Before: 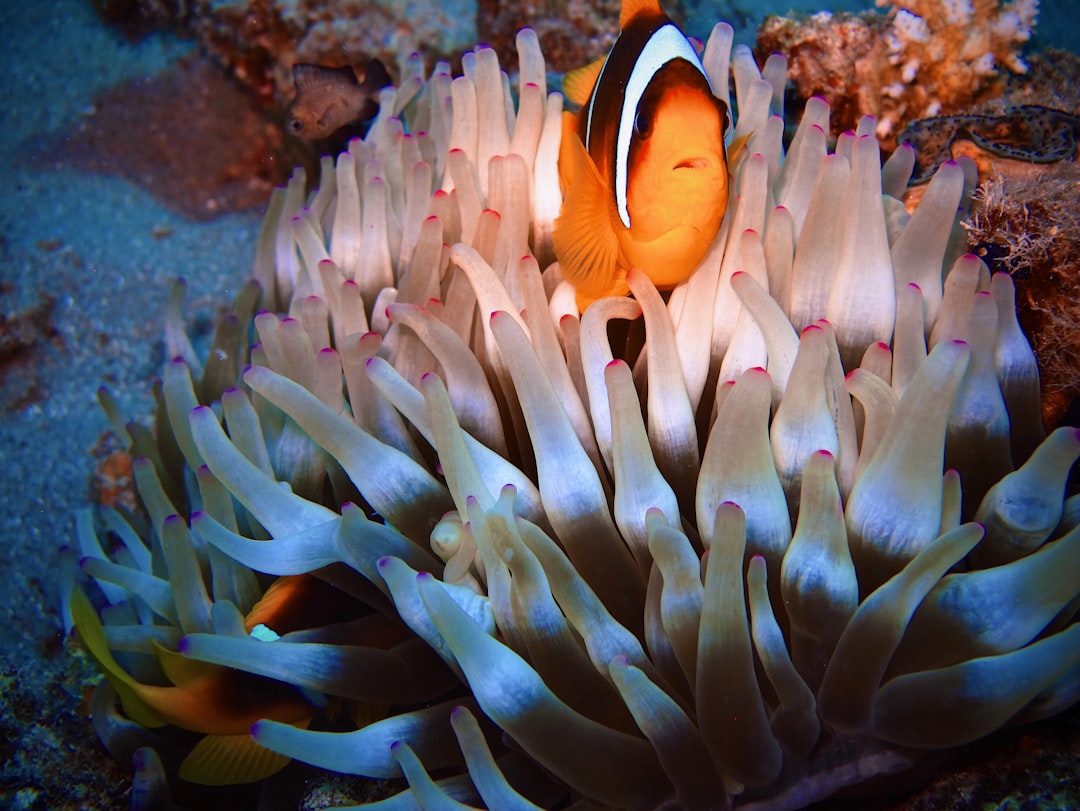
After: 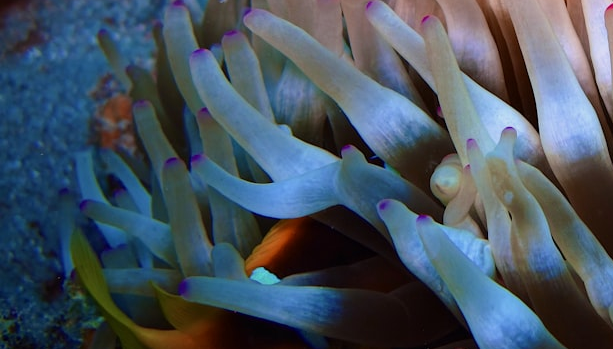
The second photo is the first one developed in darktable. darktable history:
crop: top 44.058%, right 43.18%, bottom 12.814%
exposure: black level correction 0.001, exposure -0.124 EV, compensate highlight preservation false
